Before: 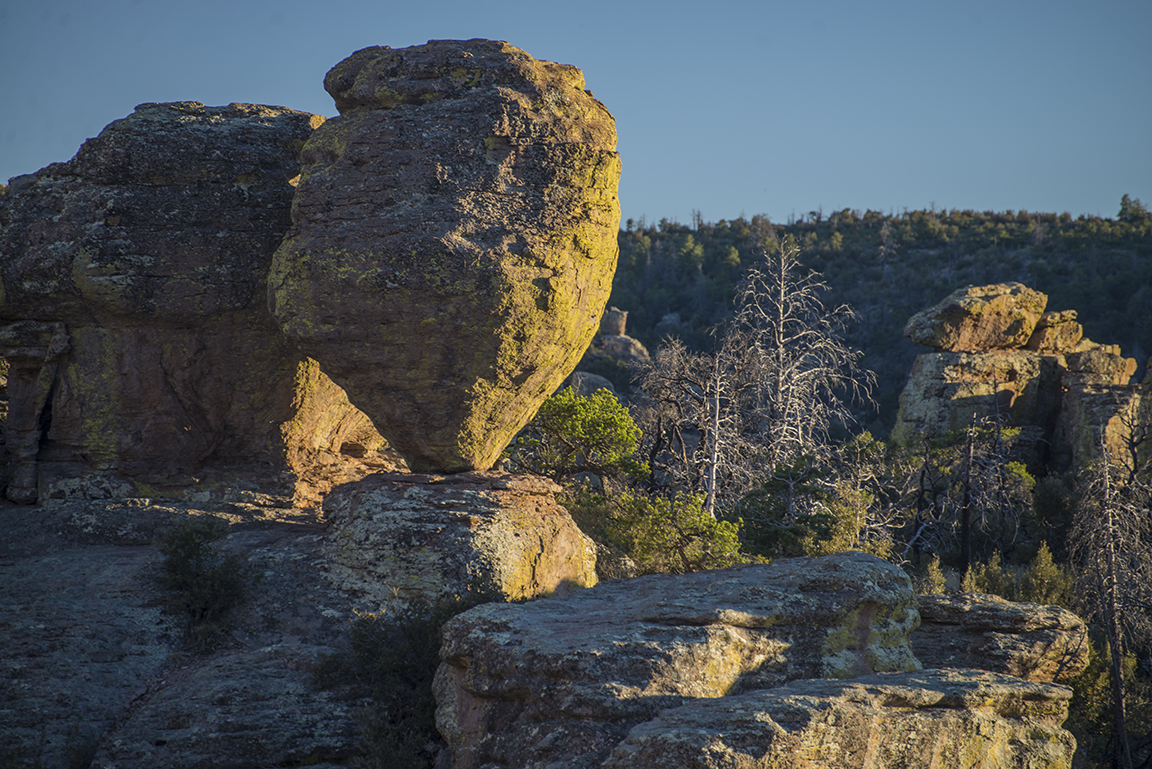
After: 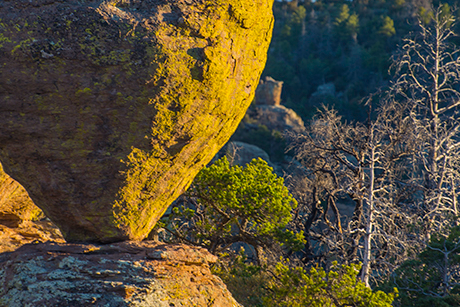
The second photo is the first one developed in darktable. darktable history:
color balance rgb: perceptual saturation grading › global saturation 20%, global vibrance 20%
crop: left 30%, top 30%, right 30%, bottom 30%
